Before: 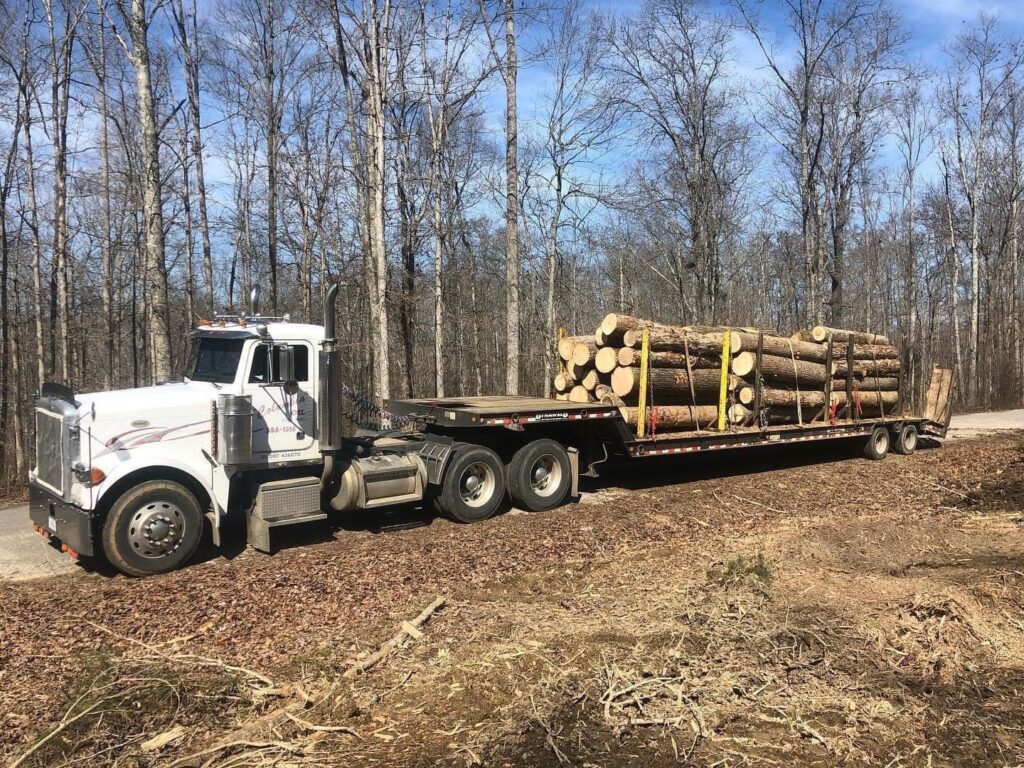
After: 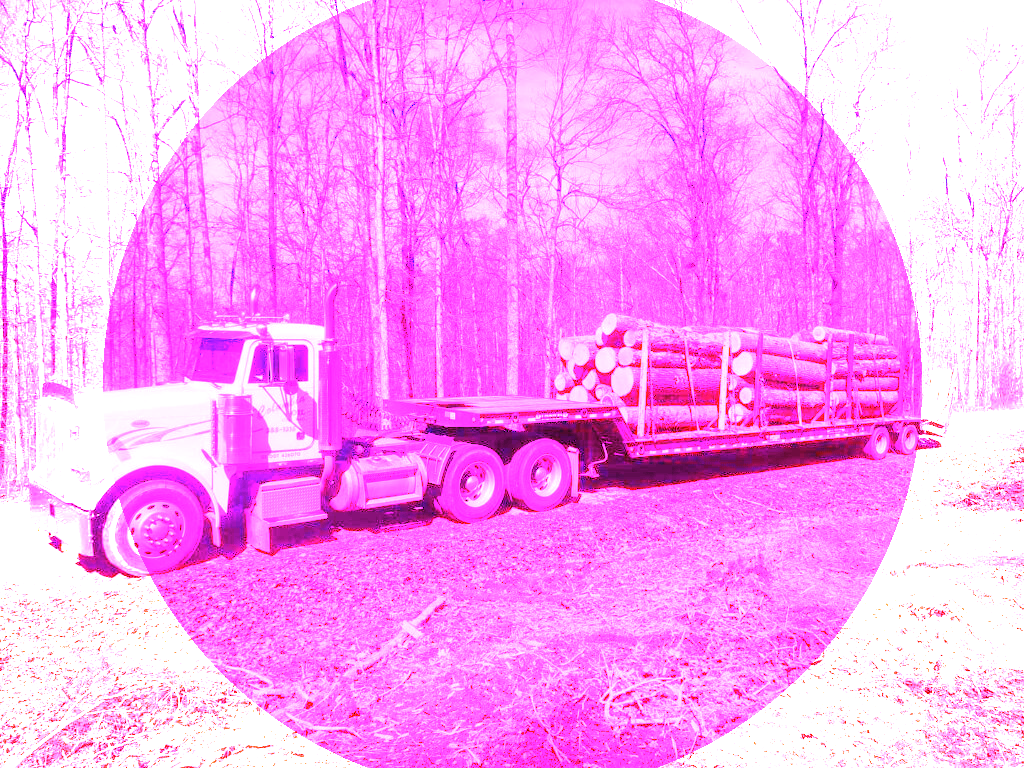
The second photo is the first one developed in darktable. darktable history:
vignetting: saturation 0, unbound false
white balance: red 8, blue 8
